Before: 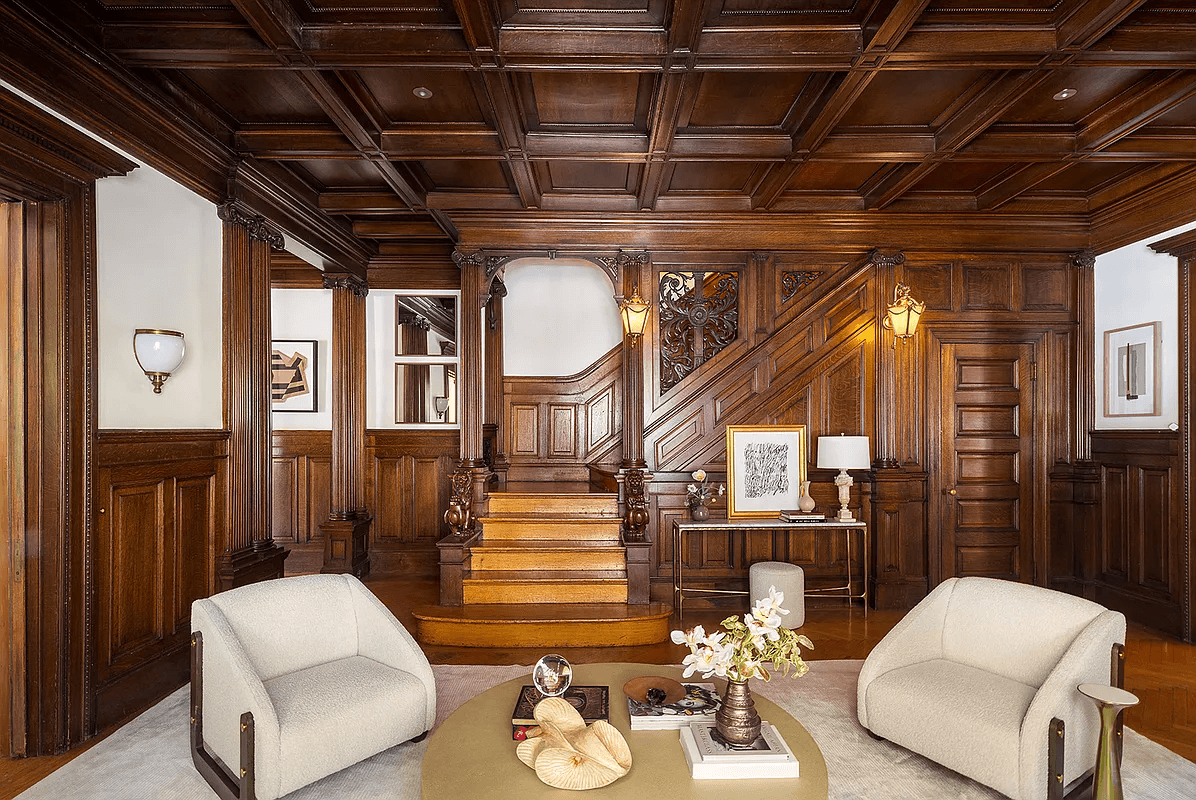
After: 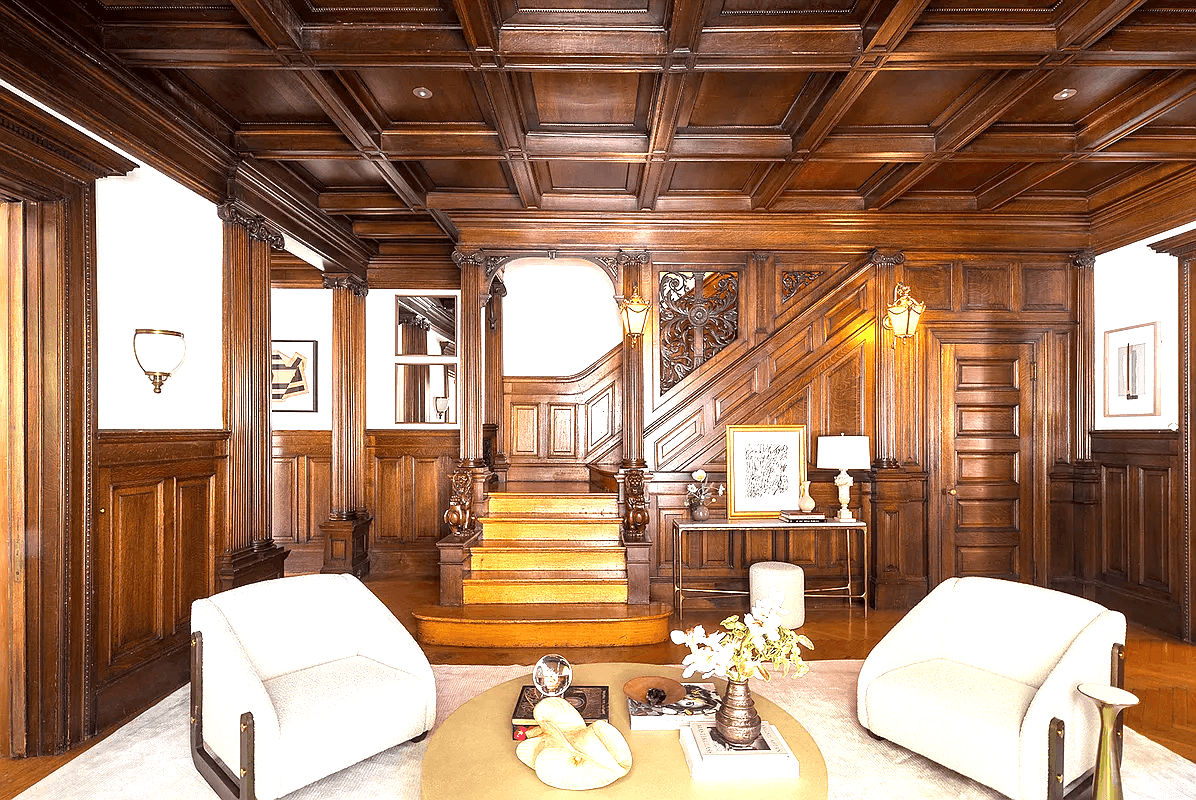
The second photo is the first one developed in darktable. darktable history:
exposure: exposure 1.226 EV, compensate highlight preservation false
